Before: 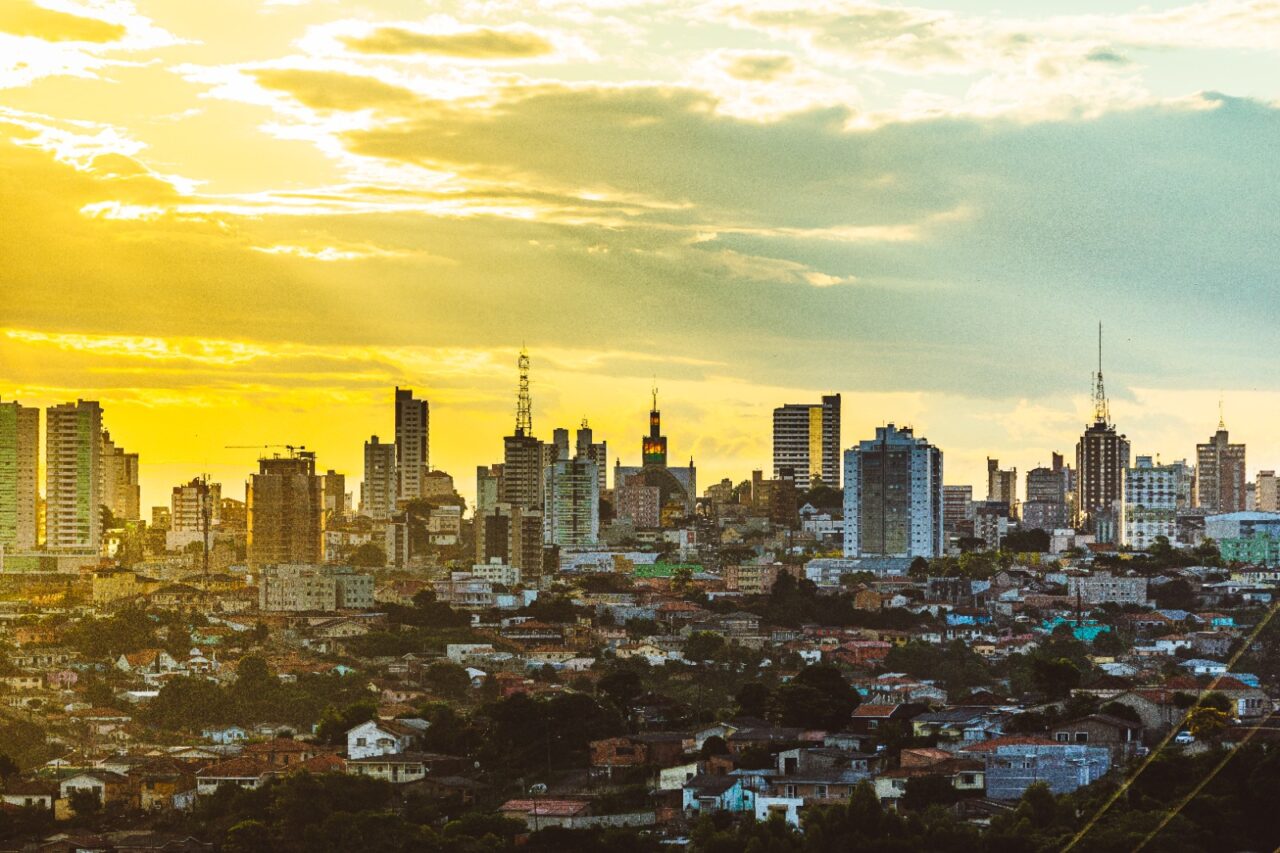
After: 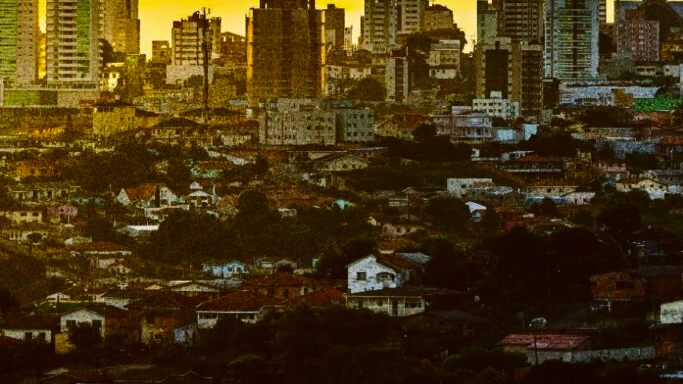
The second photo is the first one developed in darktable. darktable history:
contrast brightness saturation: contrast 0.13, brightness -0.24, saturation 0.14
crop and rotate: top 54.778%, right 46.61%, bottom 0.159%
